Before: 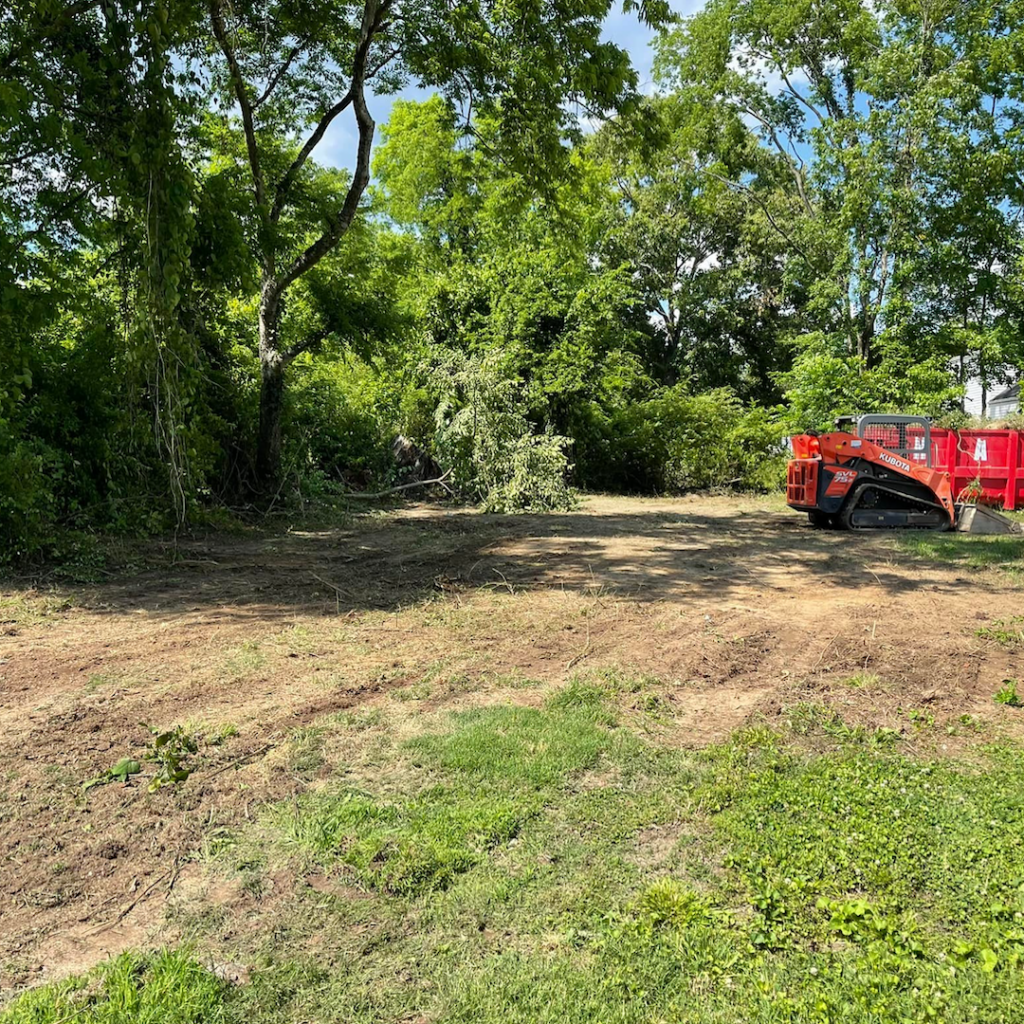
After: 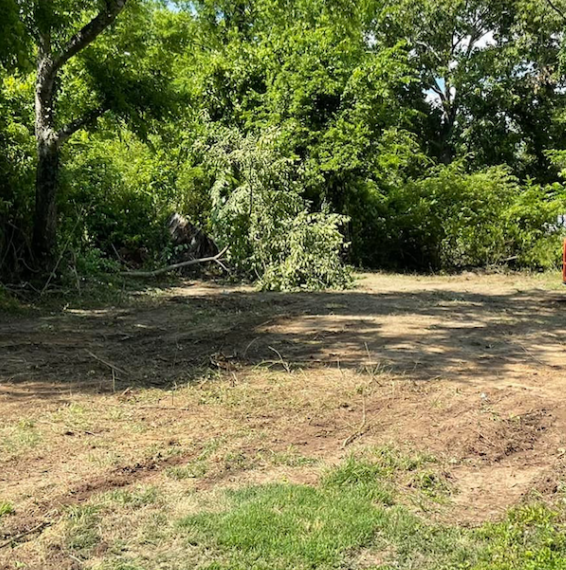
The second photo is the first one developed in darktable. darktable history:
crop and rotate: left 21.956%, top 21.777%, right 22.73%, bottom 22.492%
